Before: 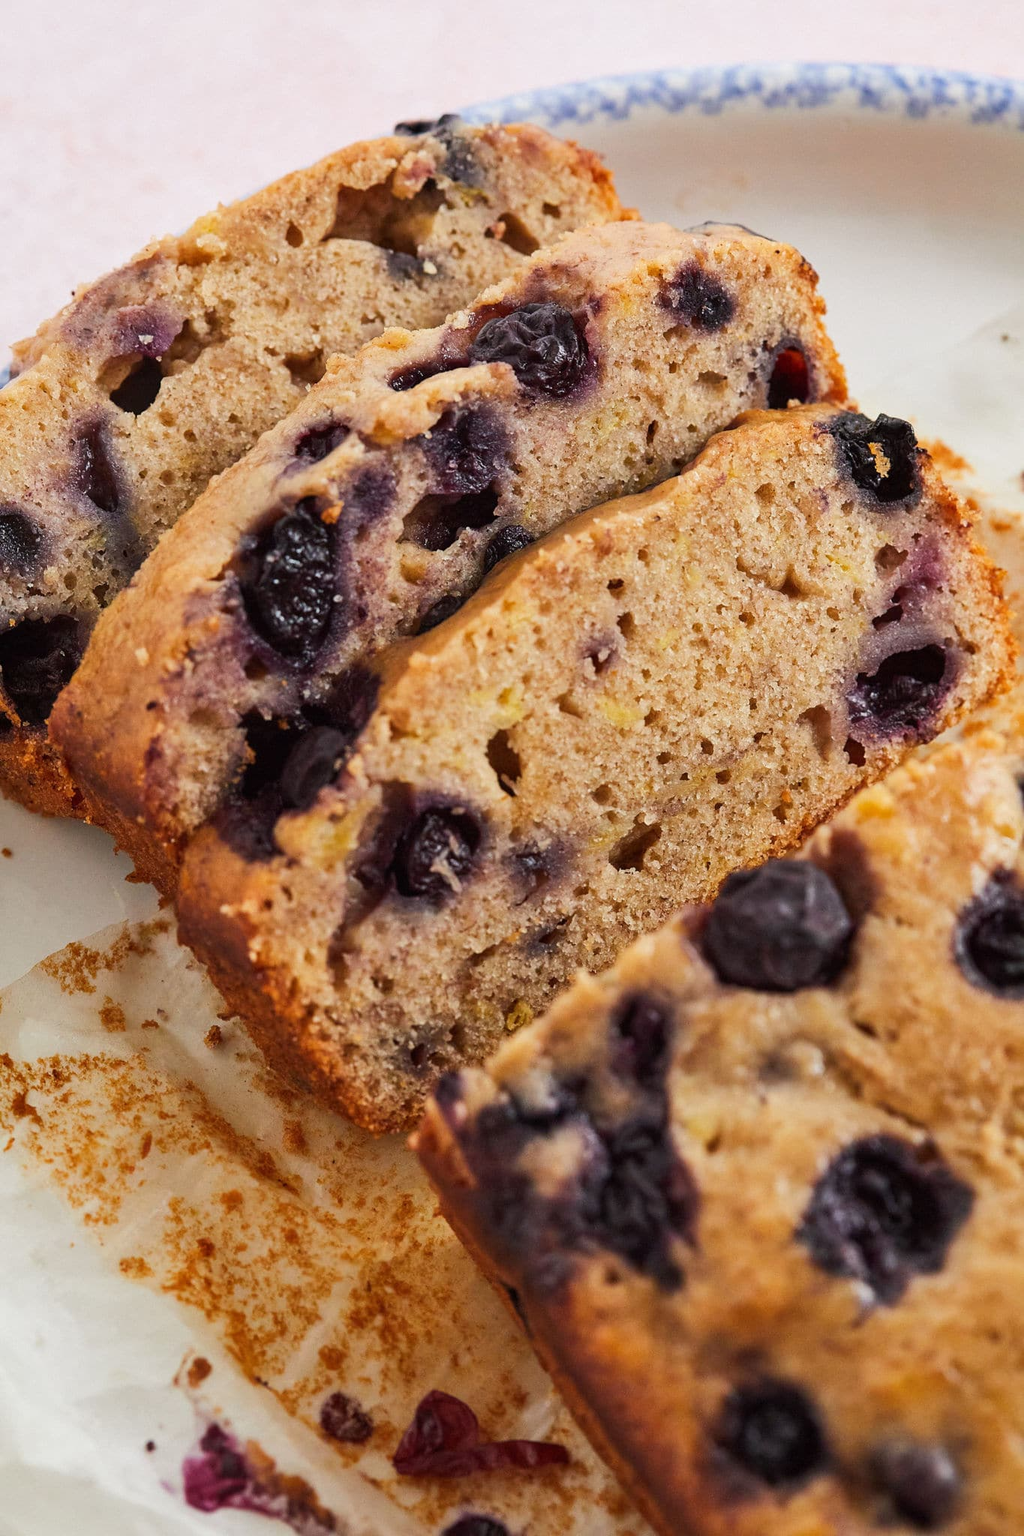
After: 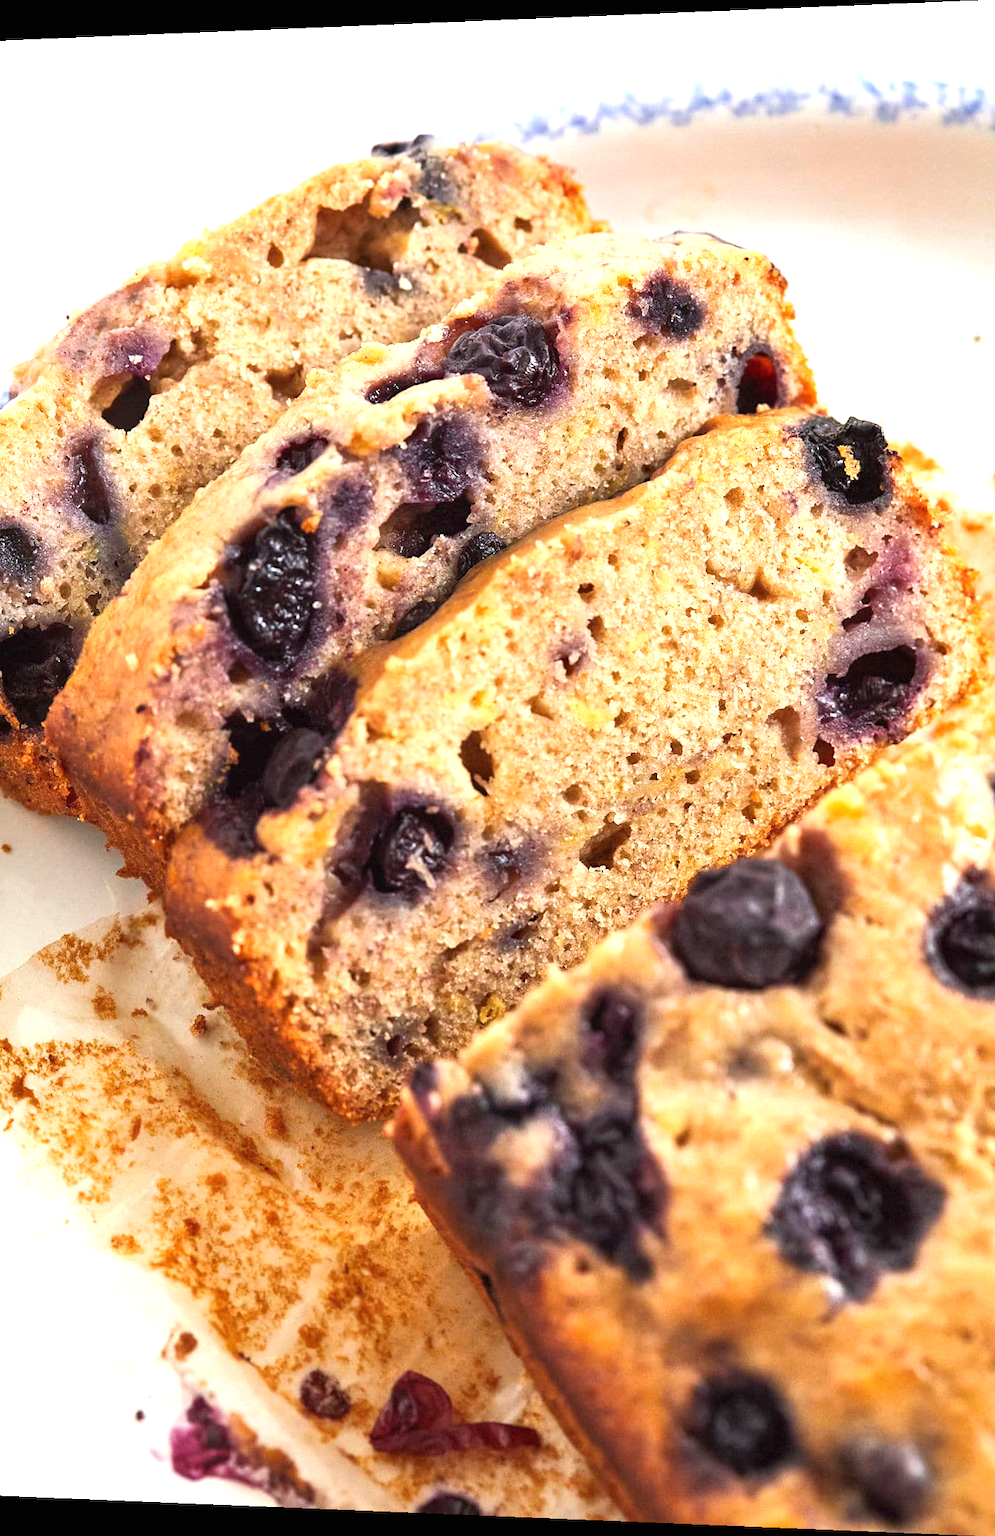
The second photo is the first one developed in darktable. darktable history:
rotate and perspective: lens shift (horizontal) -0.055, automatic cropping off
exposure: black level correction 0, exposure 1 EV, compensate highlight preservation false
